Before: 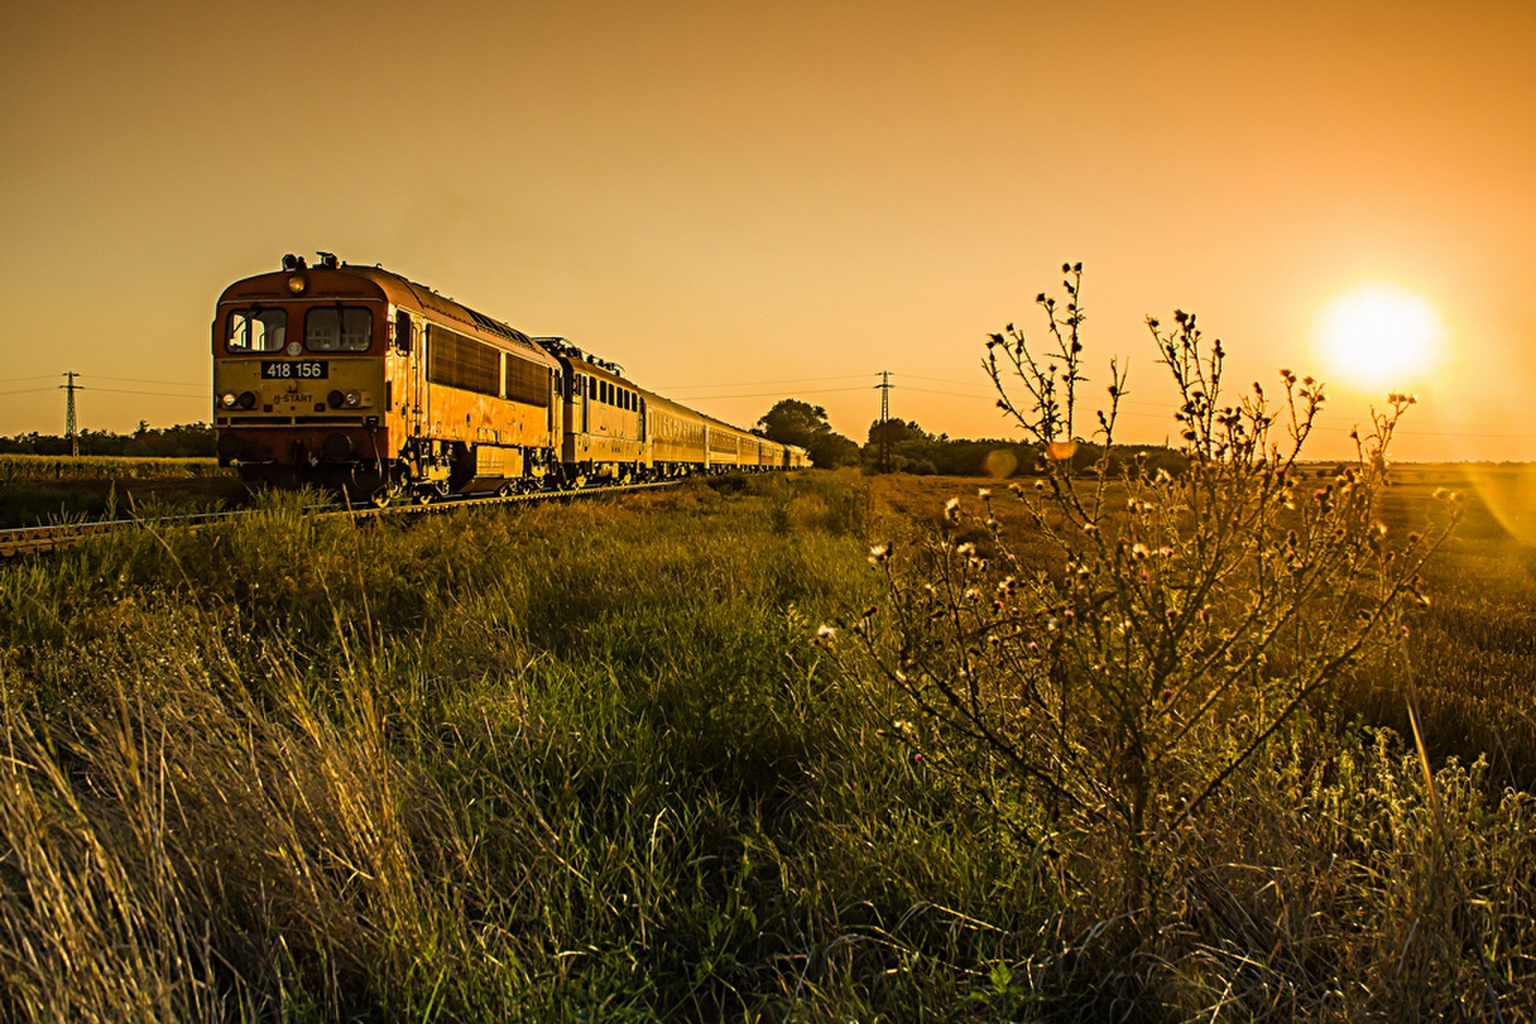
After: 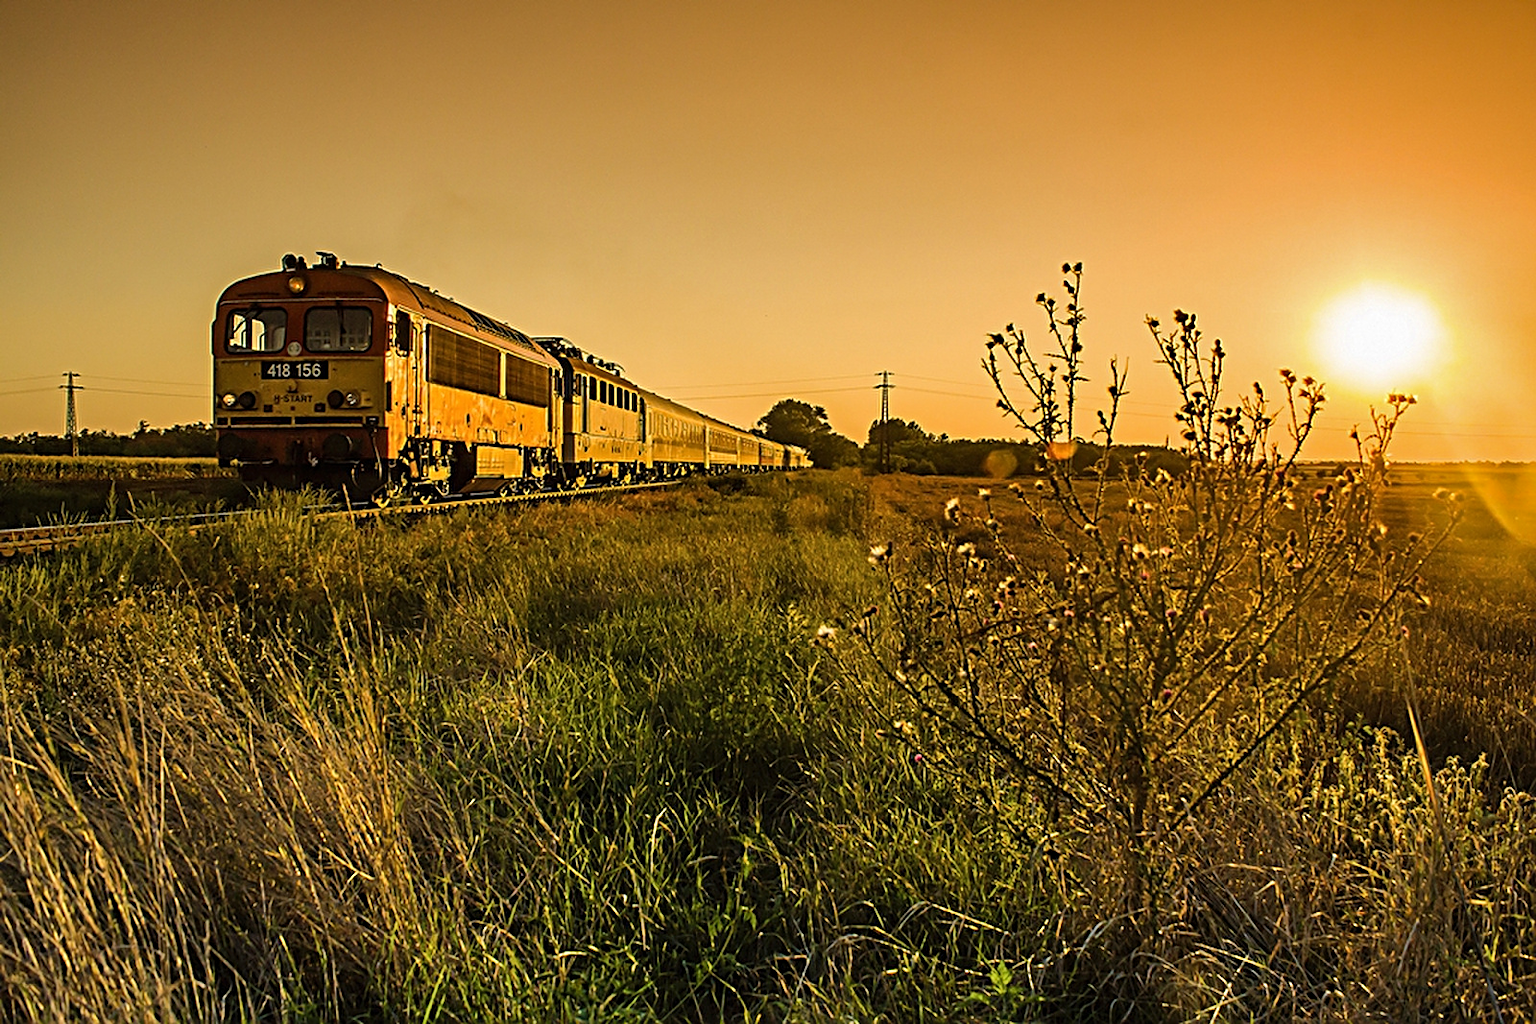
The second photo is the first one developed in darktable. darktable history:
shadows and highlights: highlights color adjustment 78.84%, low approximation 0.01, soften with gaussian
sharpen: on, module defaults
